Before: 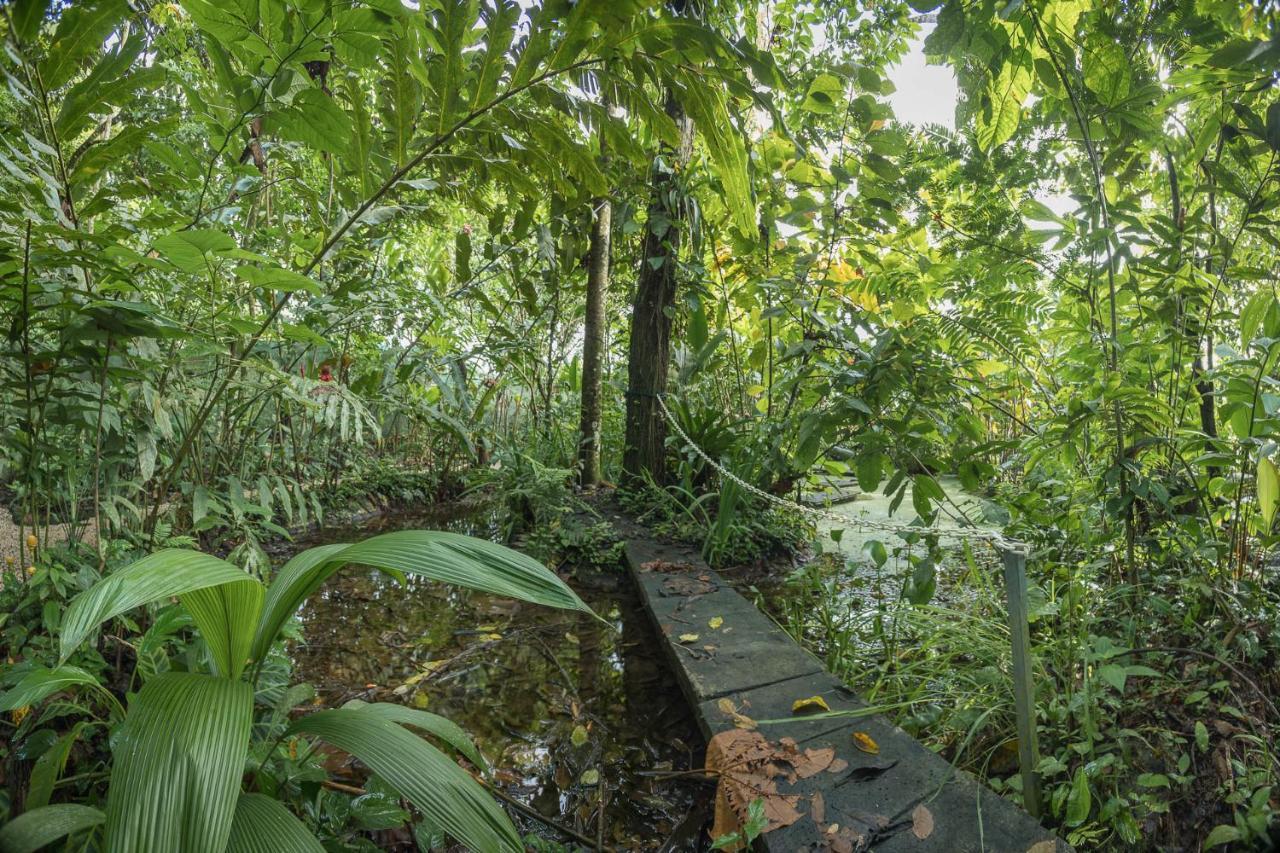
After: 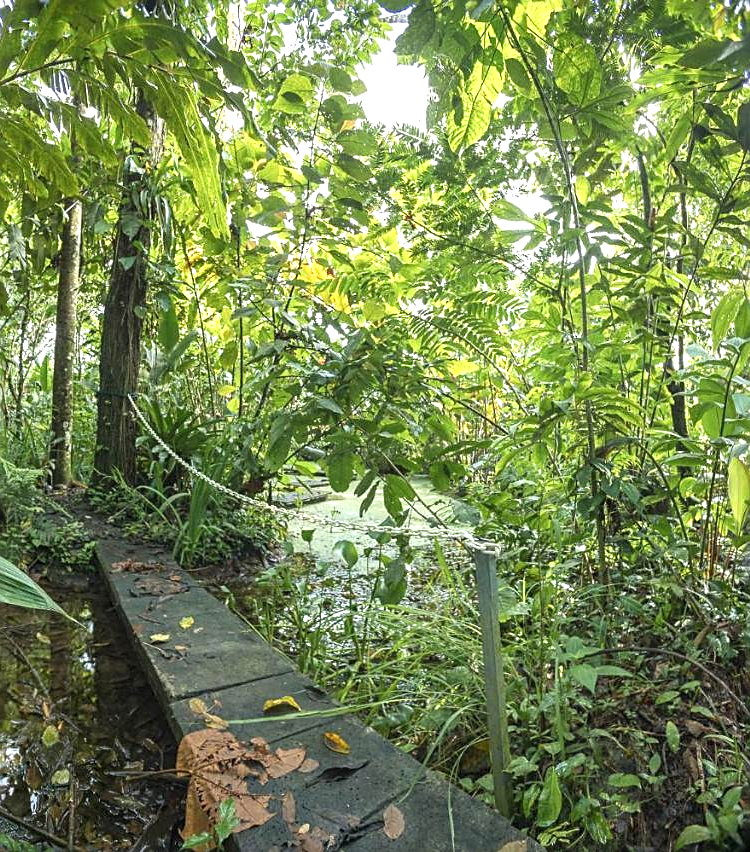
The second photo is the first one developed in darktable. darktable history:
sharpen: on, module defaults
crop: left 41.402%
exposure: black level correction 0, exposure 0.7 EV, compensate exposure bias true, compensate highlight preservation false
